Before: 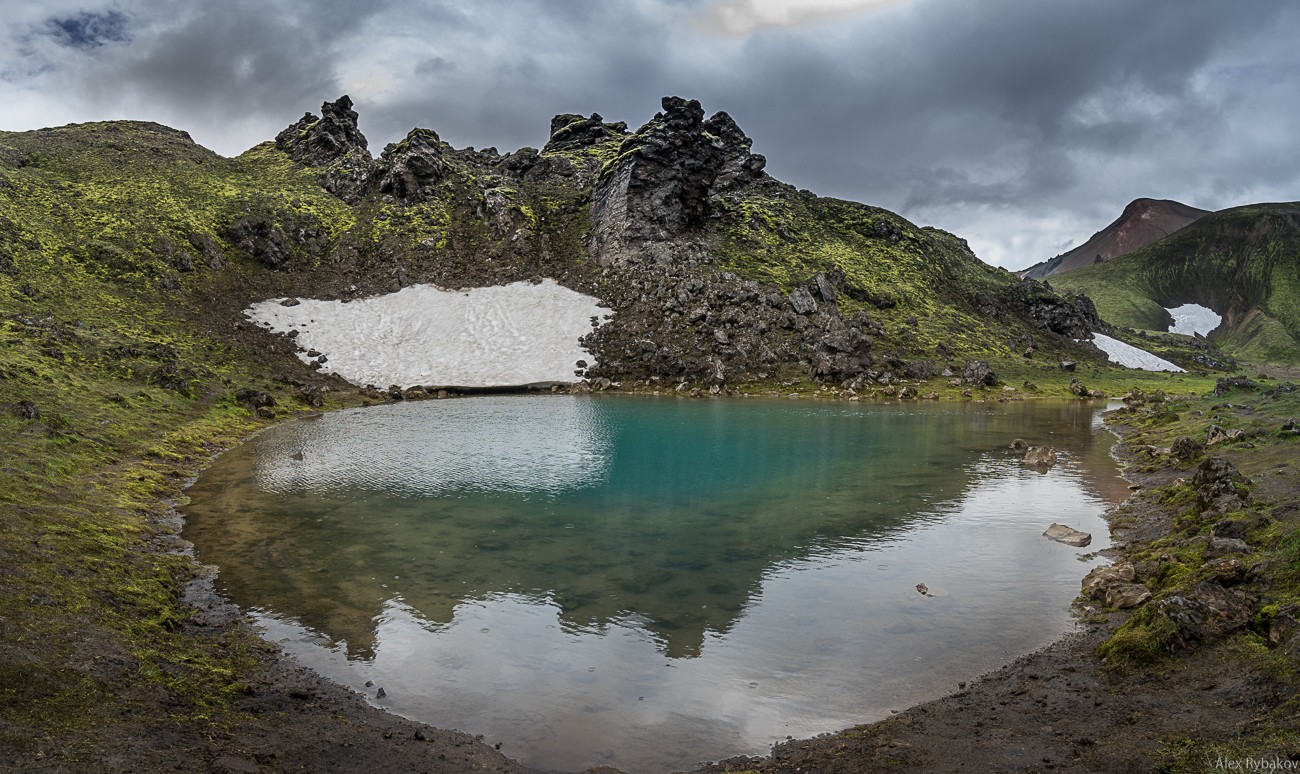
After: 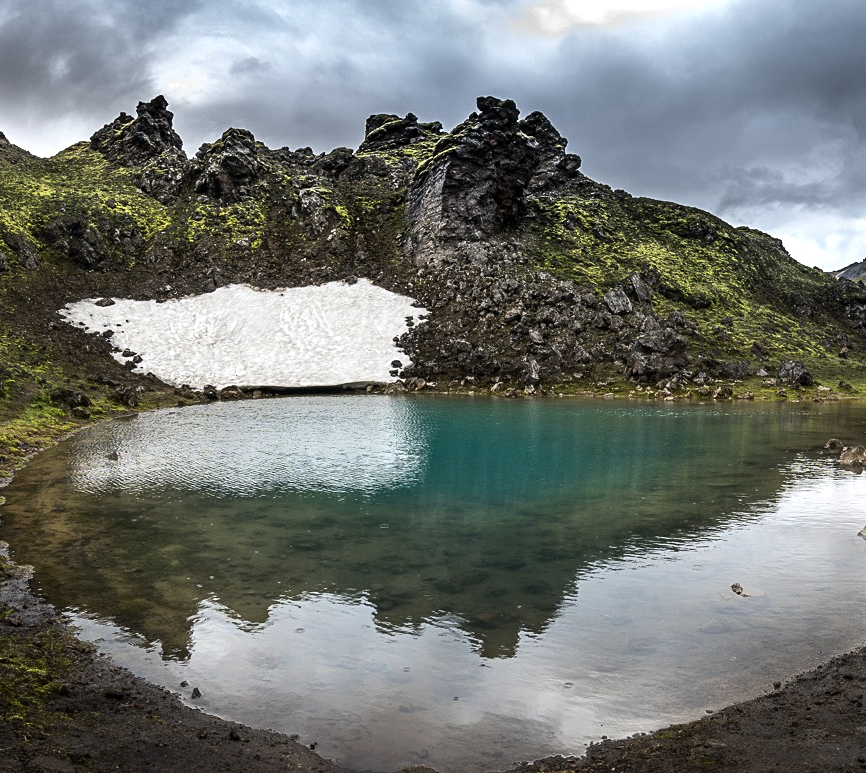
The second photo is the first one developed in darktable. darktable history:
crop and rotate: left 14.292%, right 19.041%
tone equalizer: -8 EV -0.75 EV, -7 EV -0.7 EV, -6 EV -0.6 EV, -5 EV -0.4 EV, -3 EV 0.4 EV, -2 EV 0.6 EV, -1 EV 0.7 EV, +0 EV 0.75 EV, edges refinement/feathering 500, mask exposure compensation -1.57 EV, preserve details no
